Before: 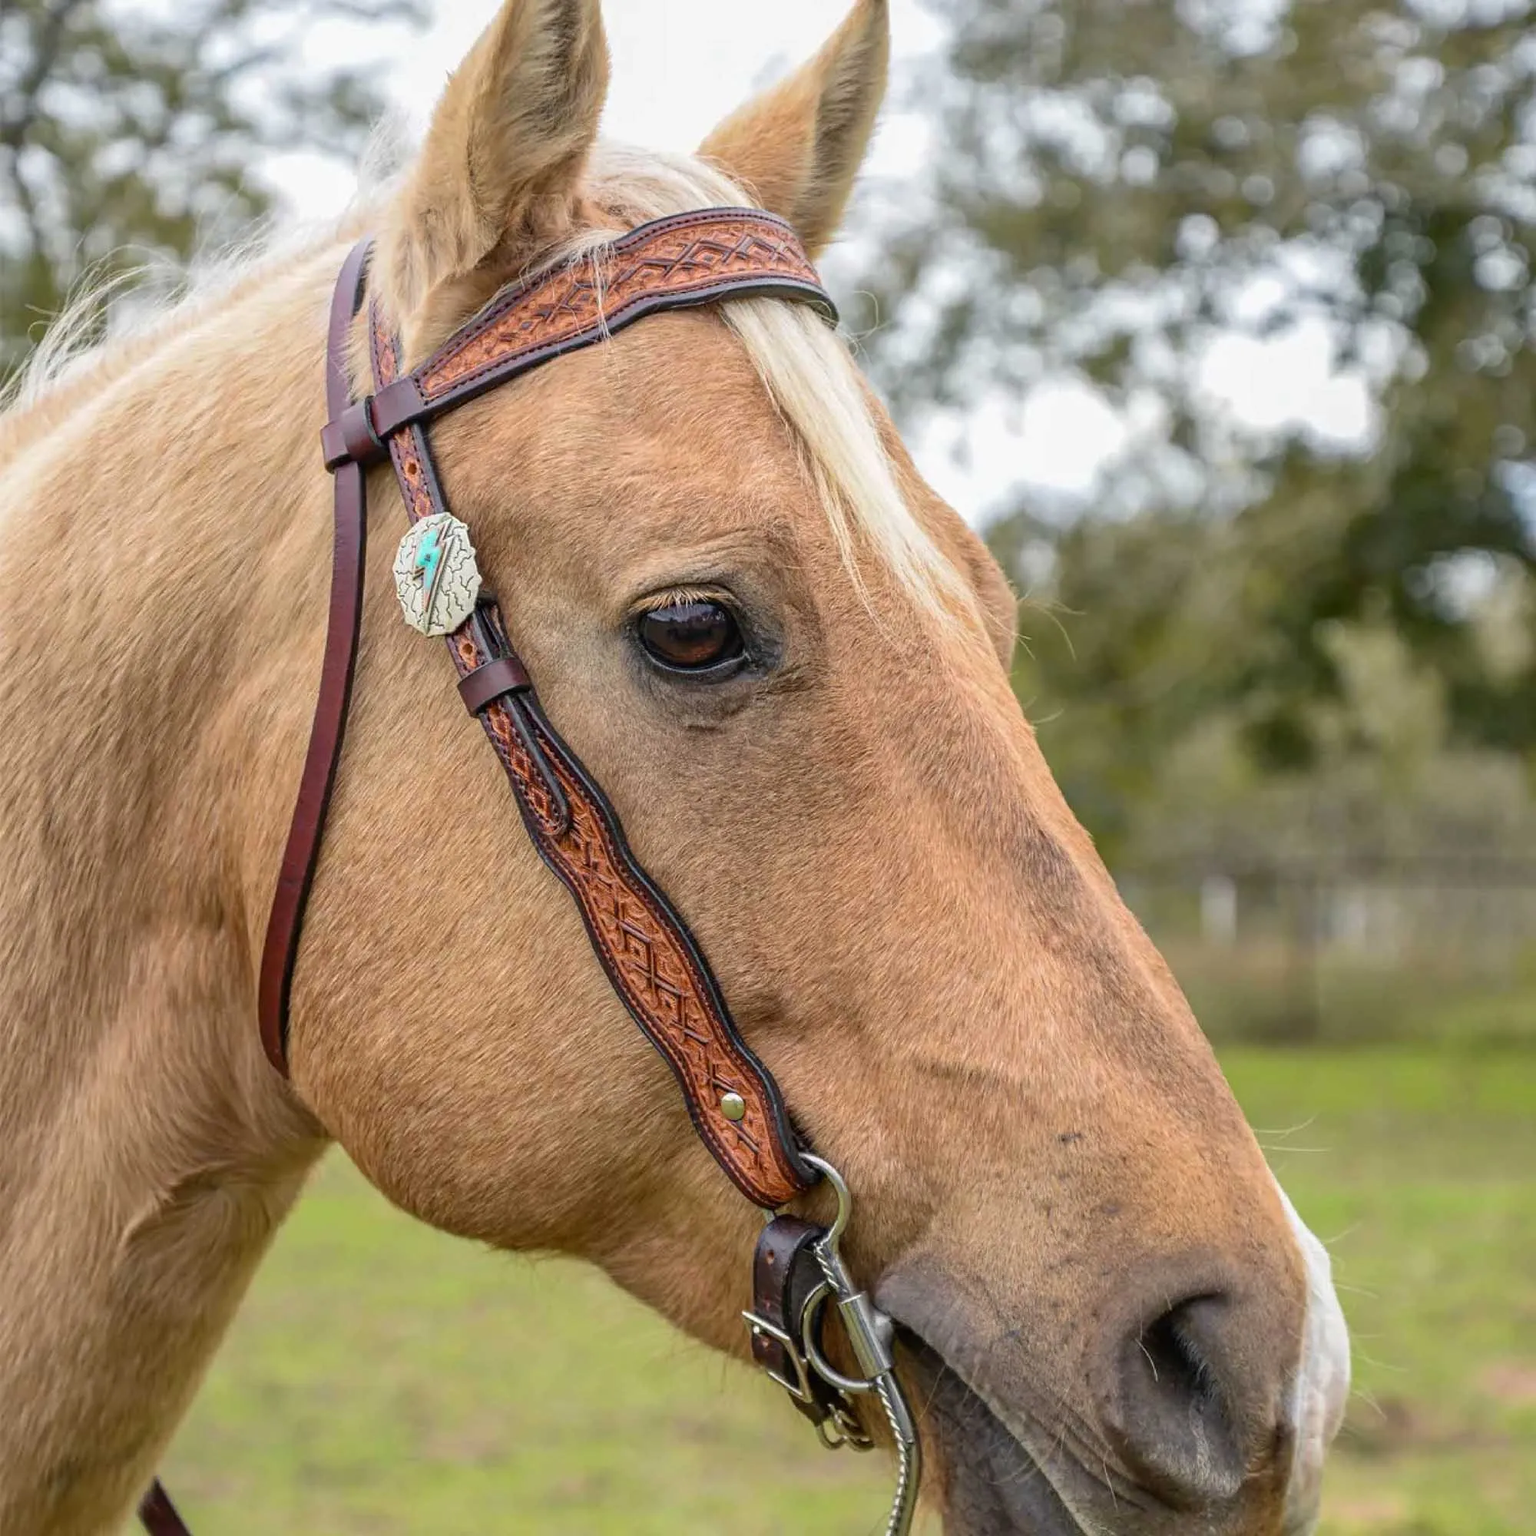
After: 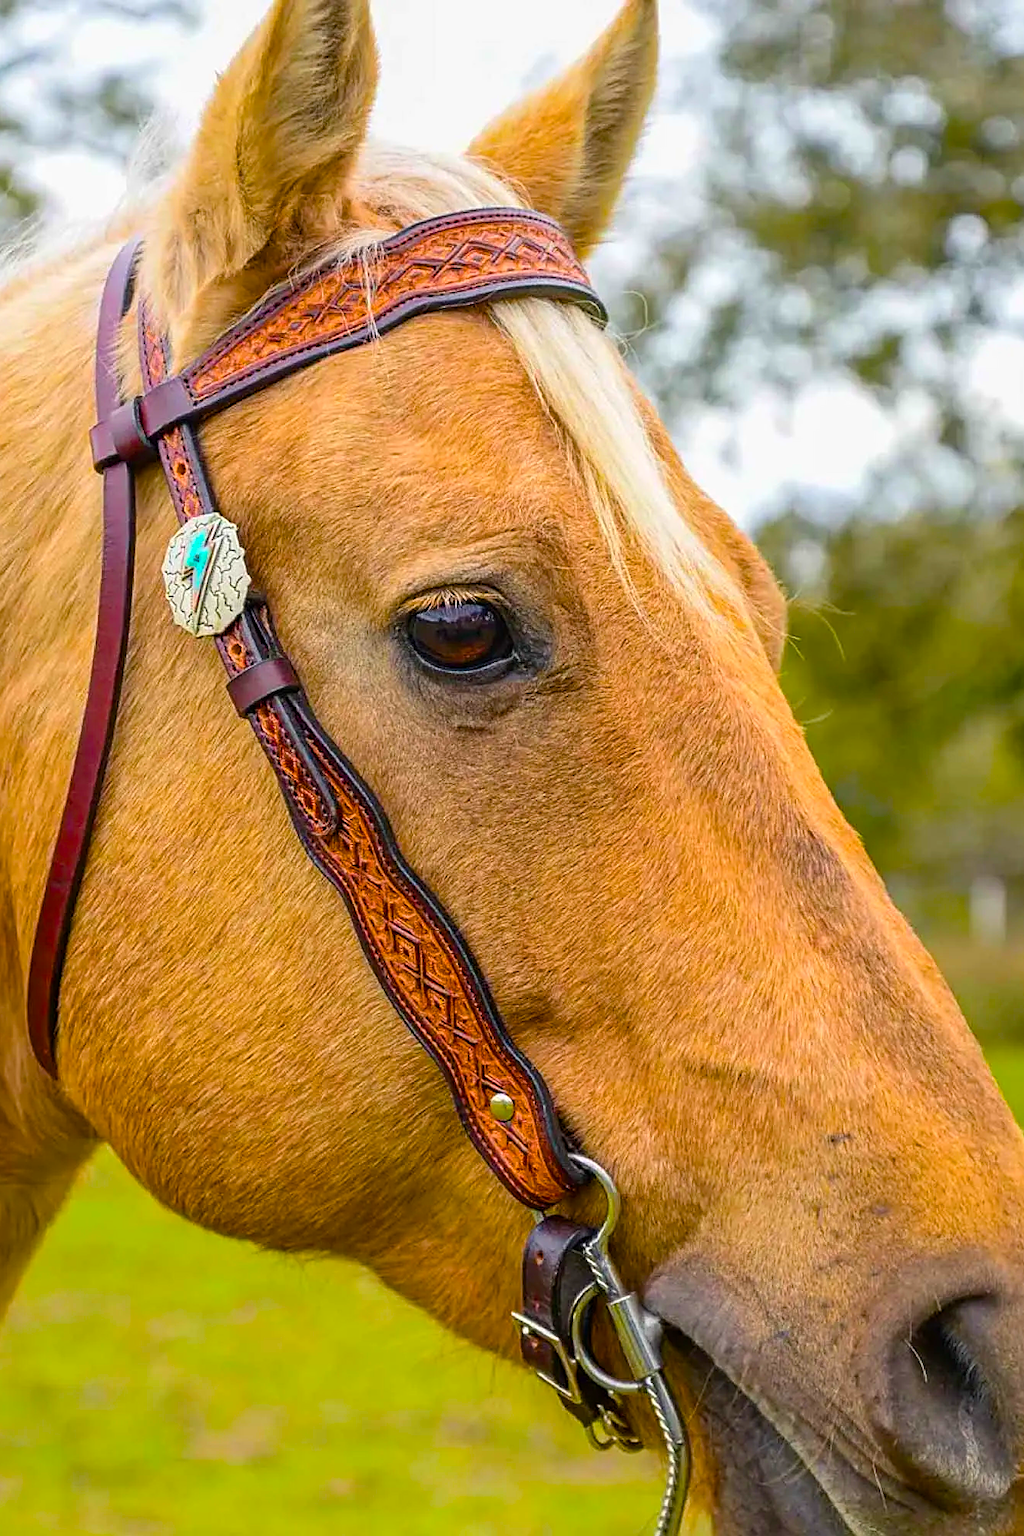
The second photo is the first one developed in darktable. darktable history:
contrast brightness saturation: contrast 0.1, brightness 0.02, saturation 0.02
crop and rotate: left 15.055%, right 18.278%
color balance: output saturation 120%
color balance rgb: linear chroma grading › global chroma 15%, perceptual saturation grading › global saturation 30%
sharpen: on, module defaults
